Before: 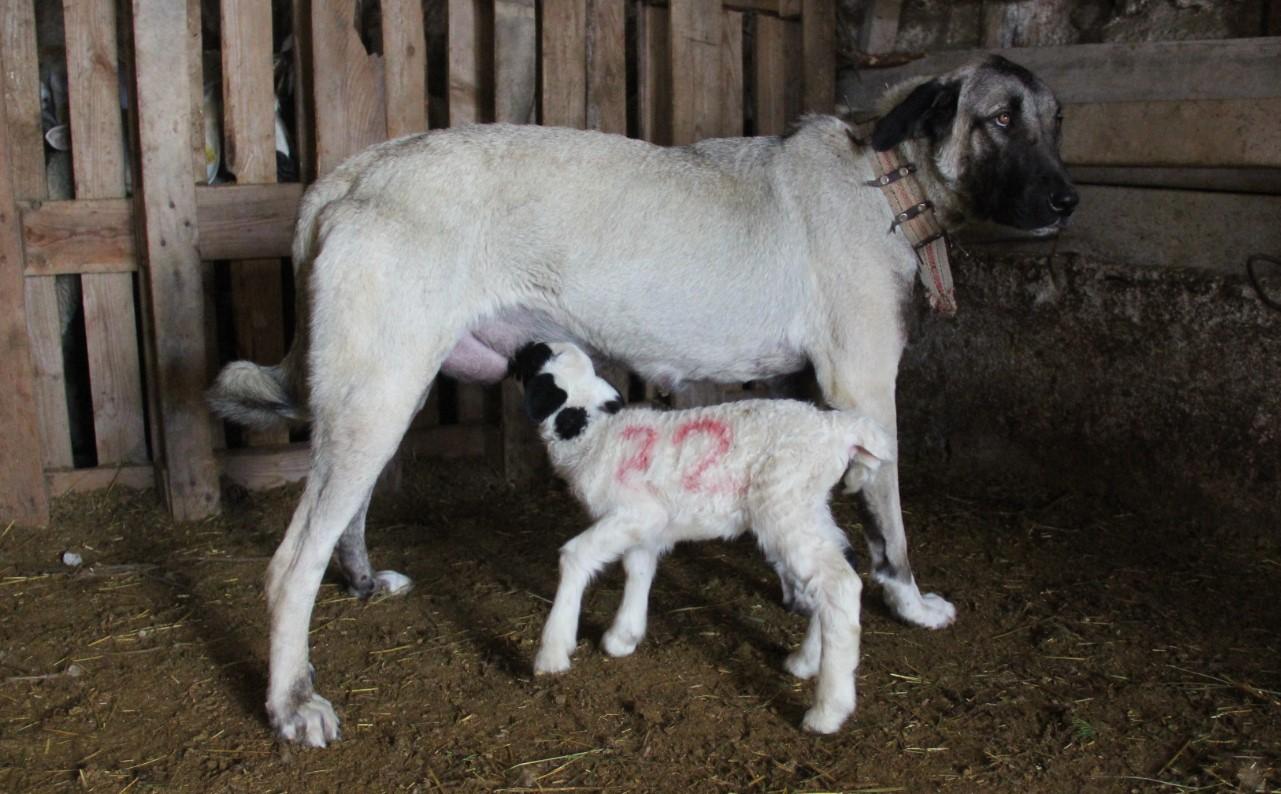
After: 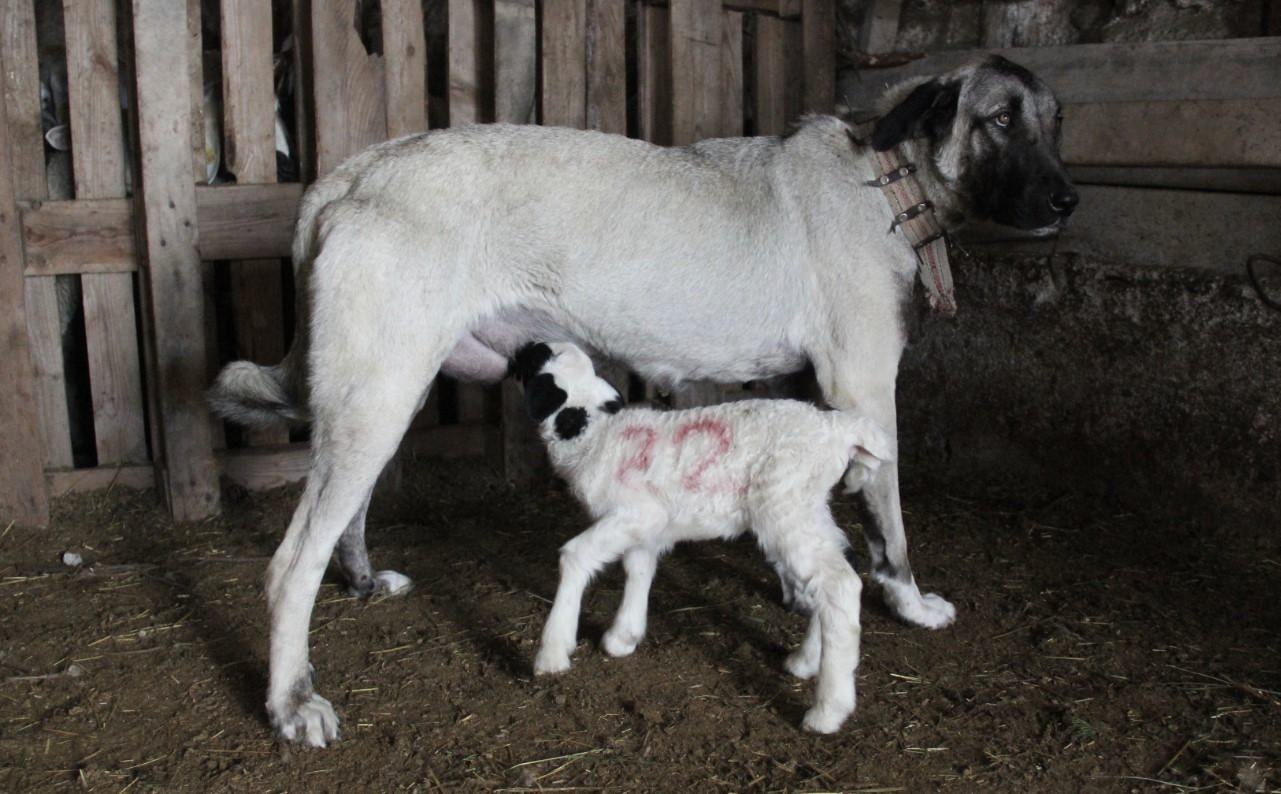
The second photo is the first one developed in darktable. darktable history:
contrast brightness saturation: contrast 0.098, saturation -0.366
